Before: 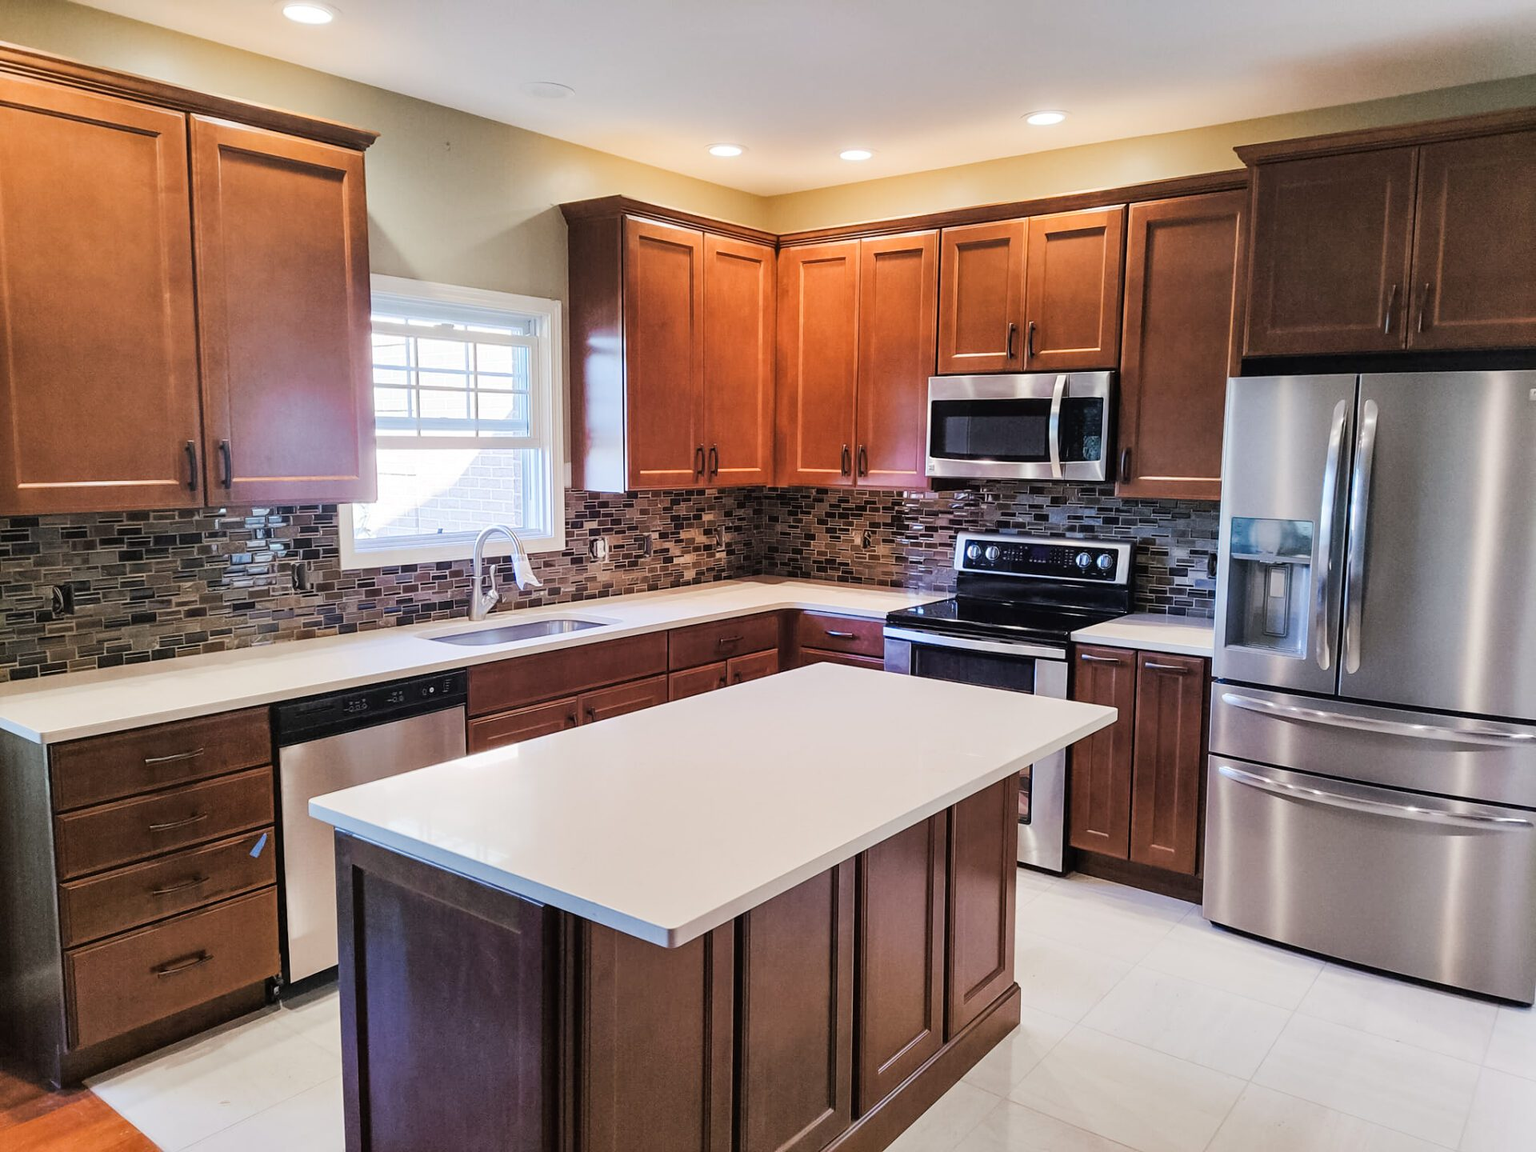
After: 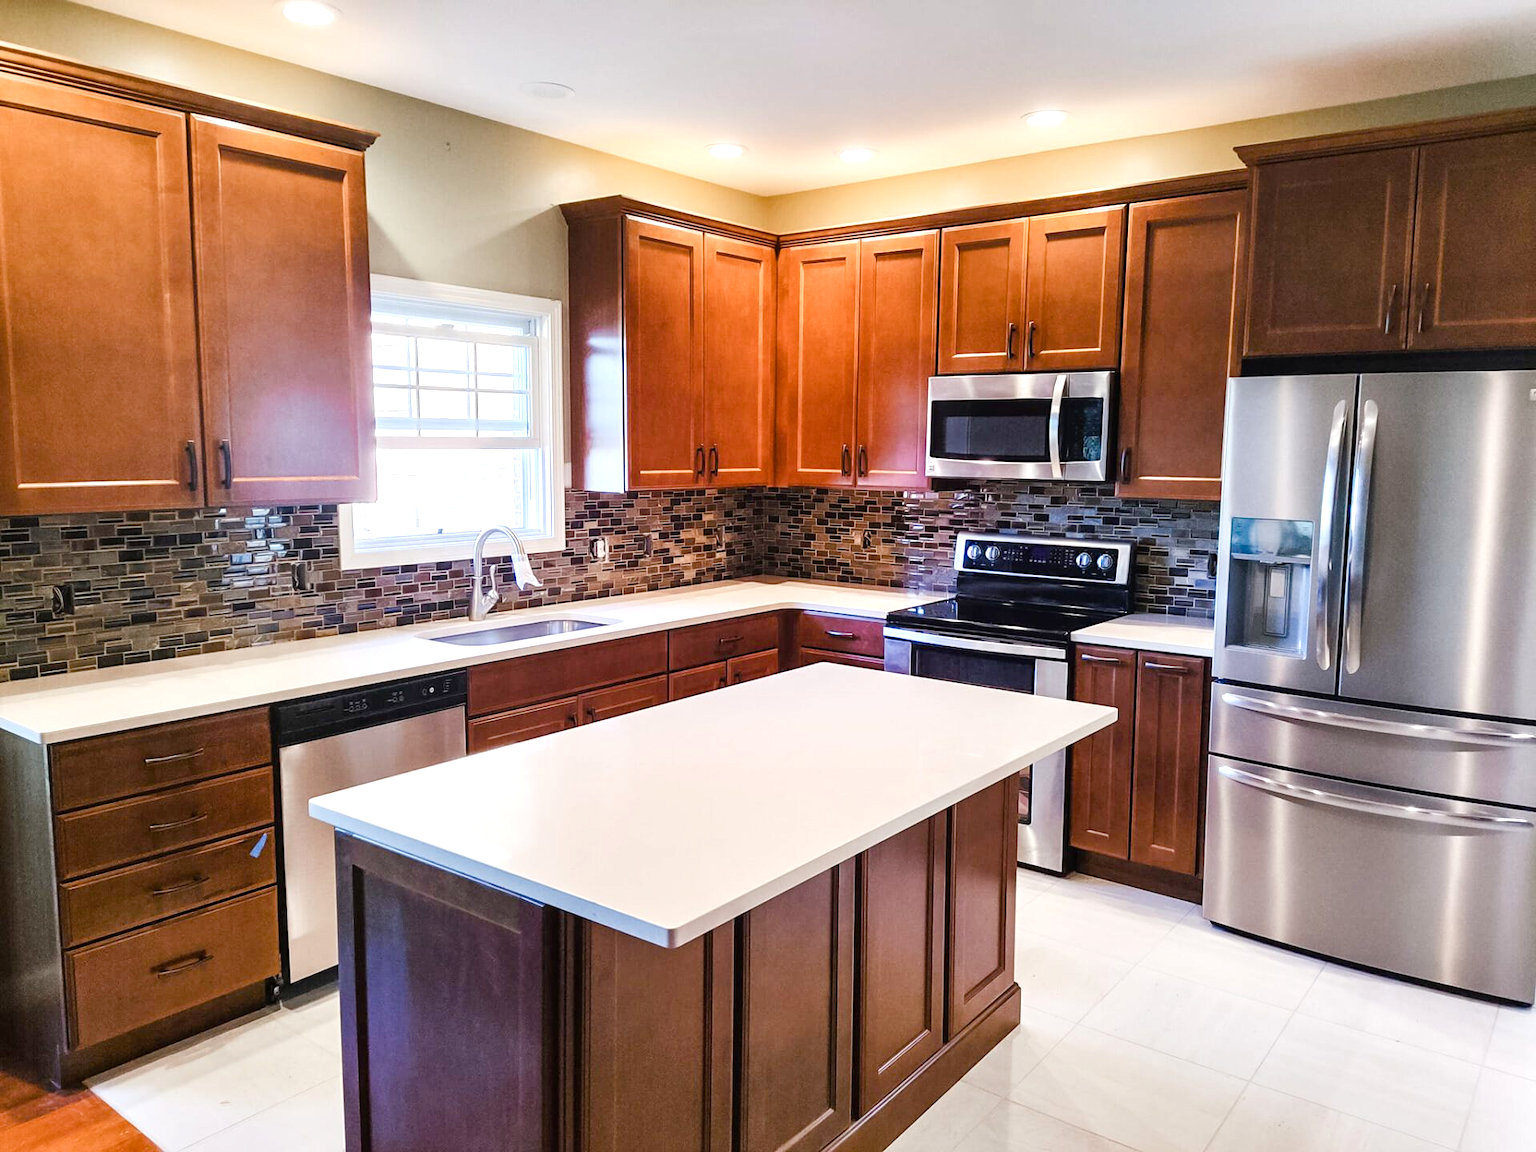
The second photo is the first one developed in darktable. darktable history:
color balance rgb: perceptual saturation grading › global saturation 25%, perceptual saturation grading › highlights -50%, perceptual saturation grading › shadows 30%, perceptual brilliance grading › global brilliance 12%, global vibrance 20%
contrast brightness saturation: saturation -0.05
